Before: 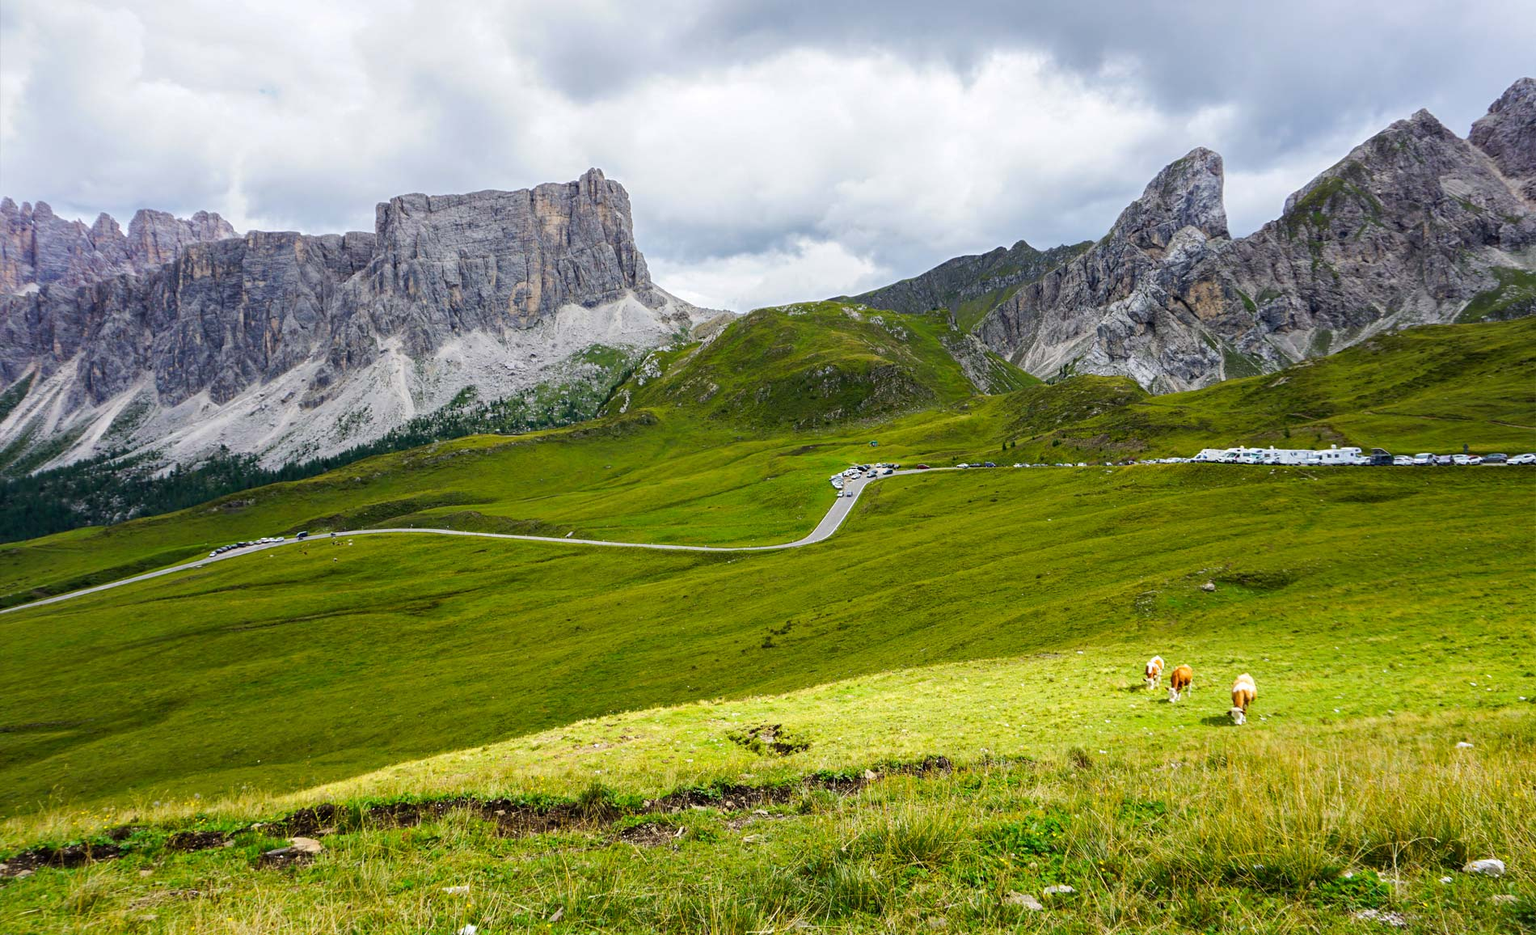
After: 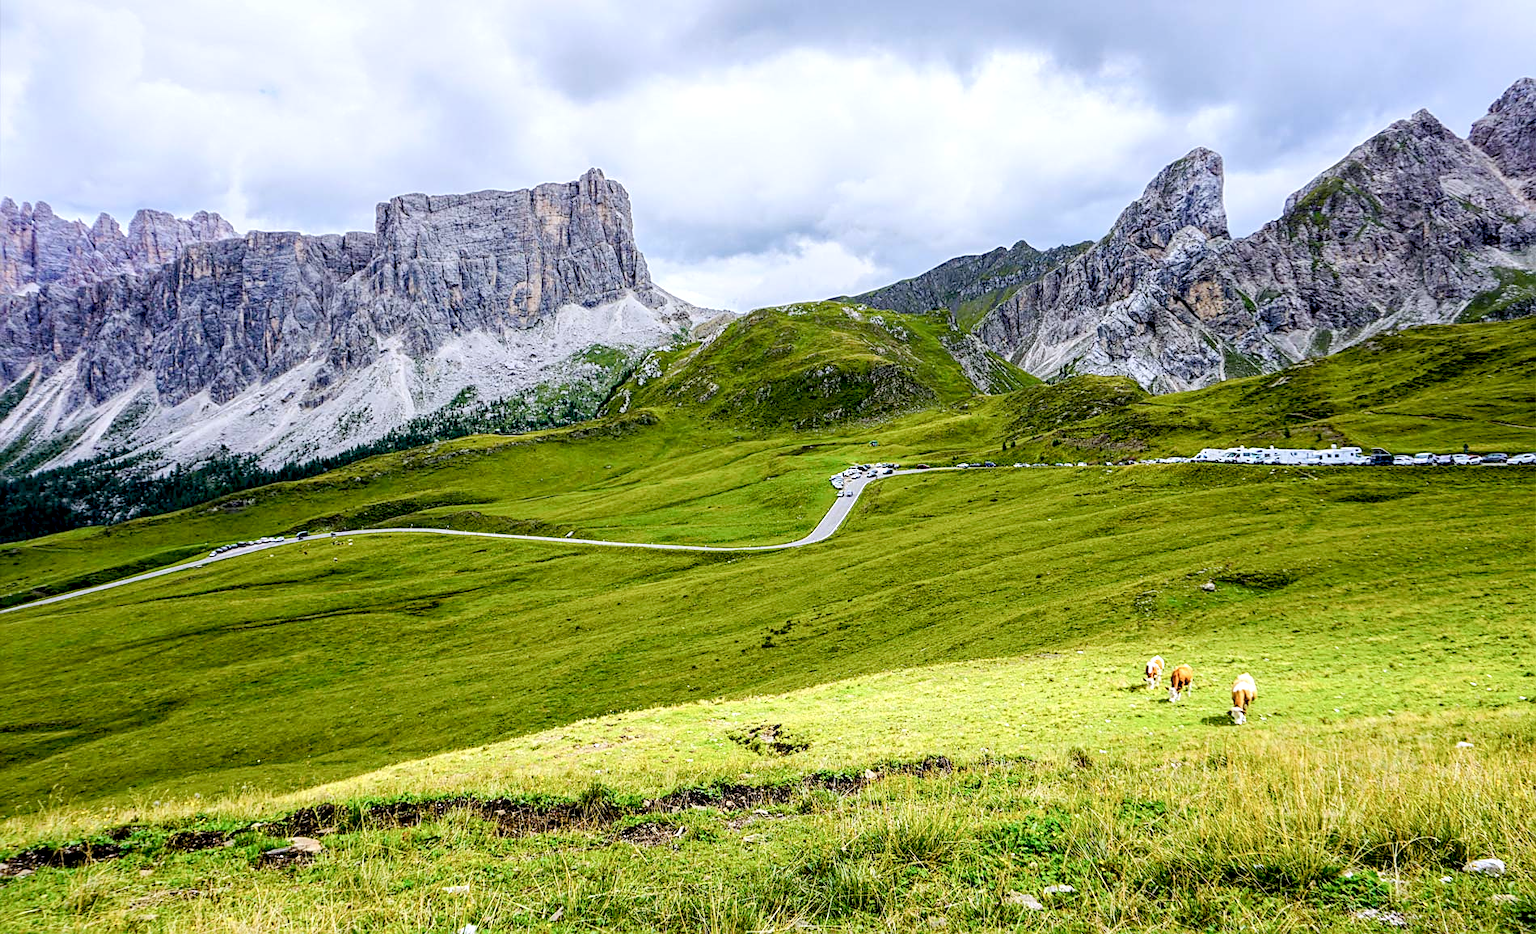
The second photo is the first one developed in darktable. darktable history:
sharpen: on, module defaults
color calibration: illuminant as shot in camera, x 0.358, y 0.373, temperature 4628.91 K
tone curve: curves: ch0 [(0, 0) (0.07, 0.057) (0.15, 0.177) (0.352, 0.445) (0.59, 0.703) (0.857, 0.908) (1, 1)], color space Lab, independent channels, preserve colors none
color balance rgb: global offset › luminance -1.003%, linear chroma grading › global chroma 10.337%, perceptual saturation grading › global saturation 0.908%, perceptual saturation grading › highlights -19.733%, perceptual saturation grading › shadows 19.752%
local contrast: detail 130%
